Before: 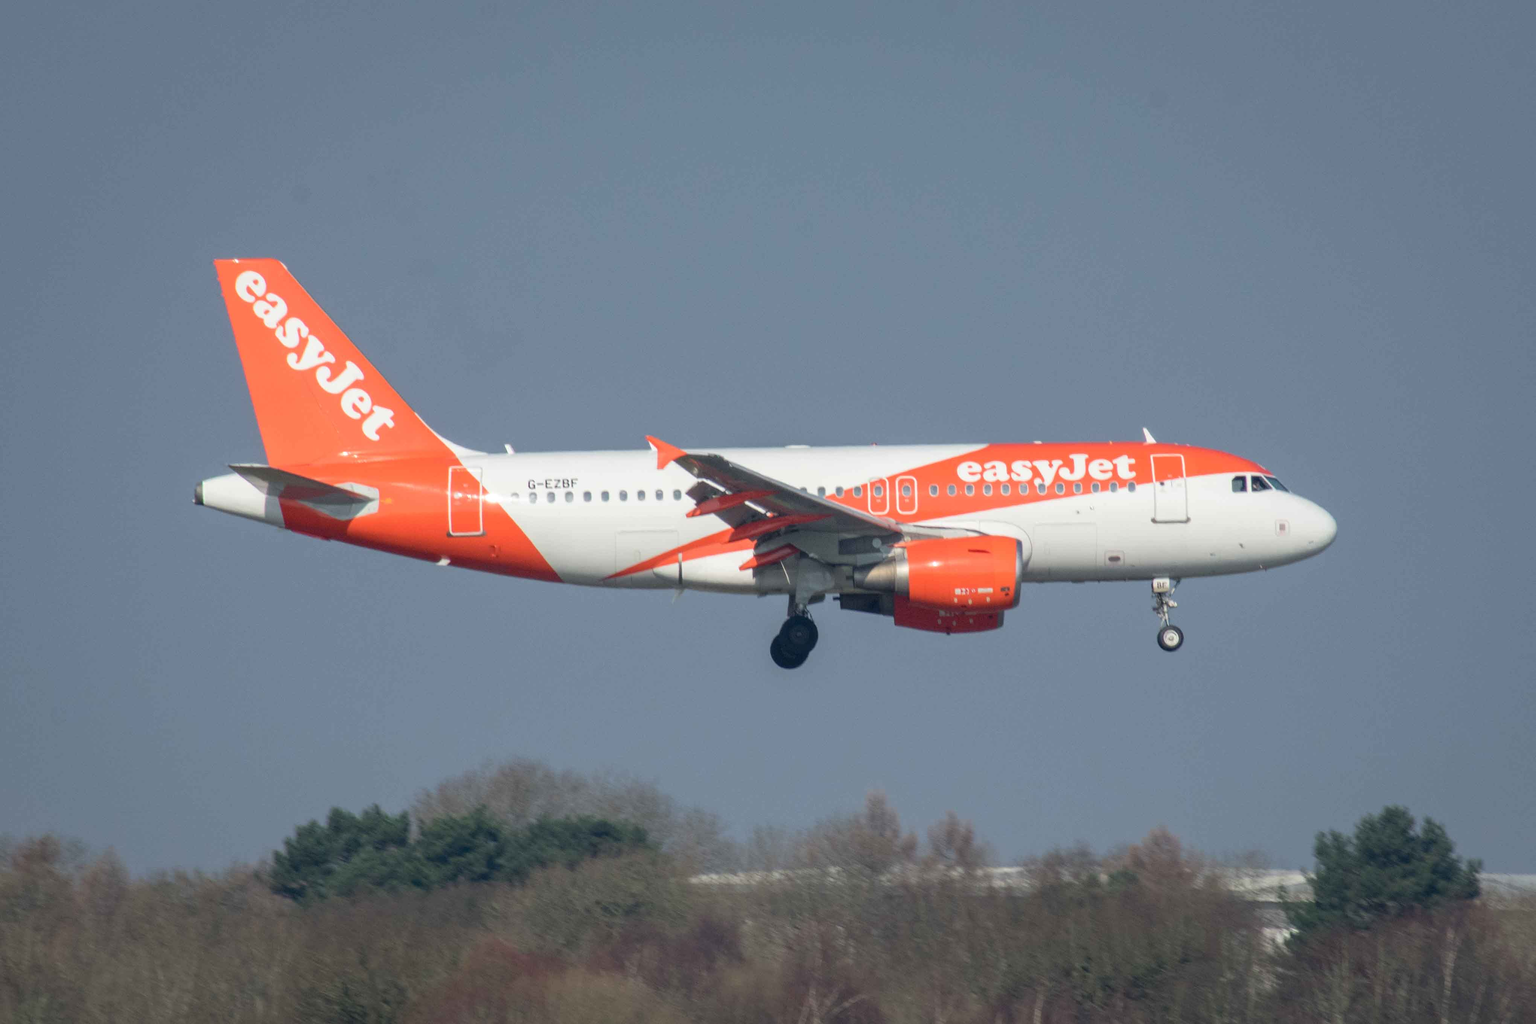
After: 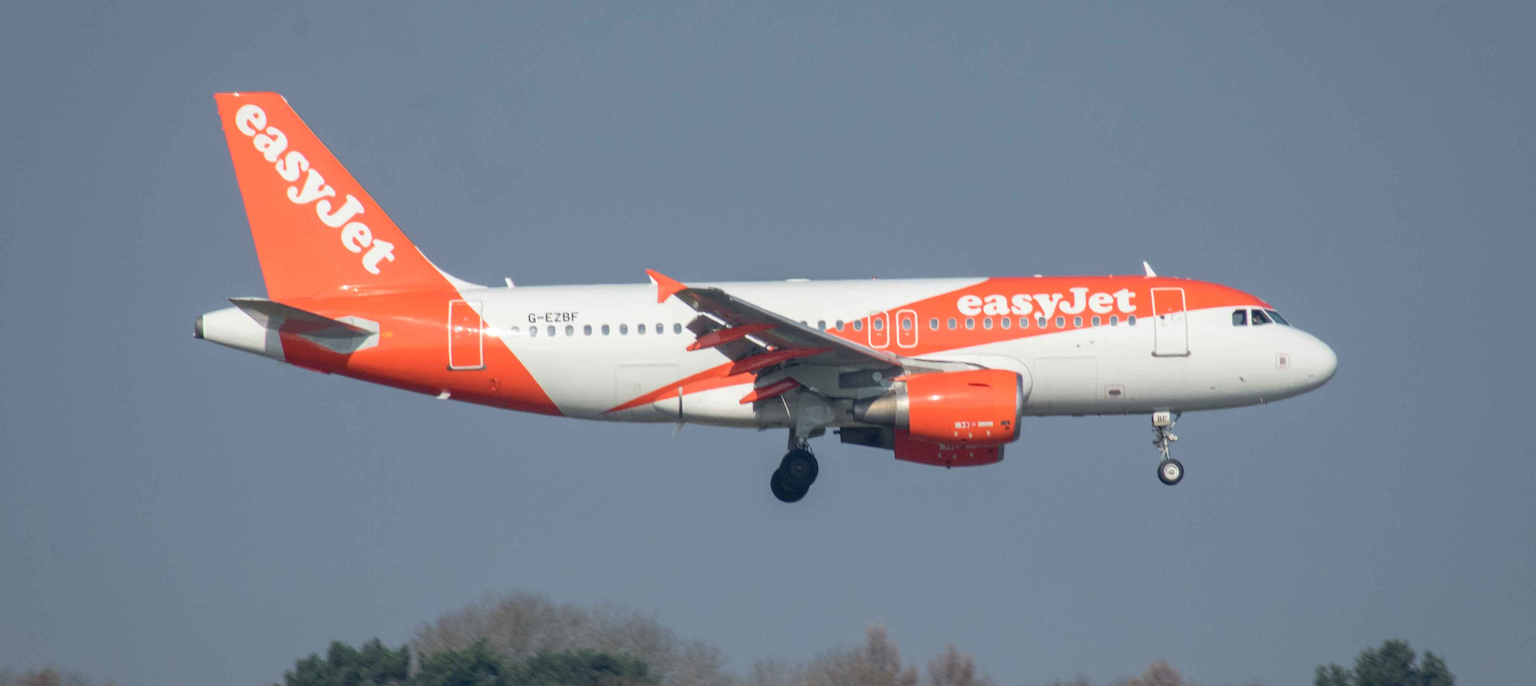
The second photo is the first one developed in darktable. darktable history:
crop: top 16.308%, bottom 16.677%
